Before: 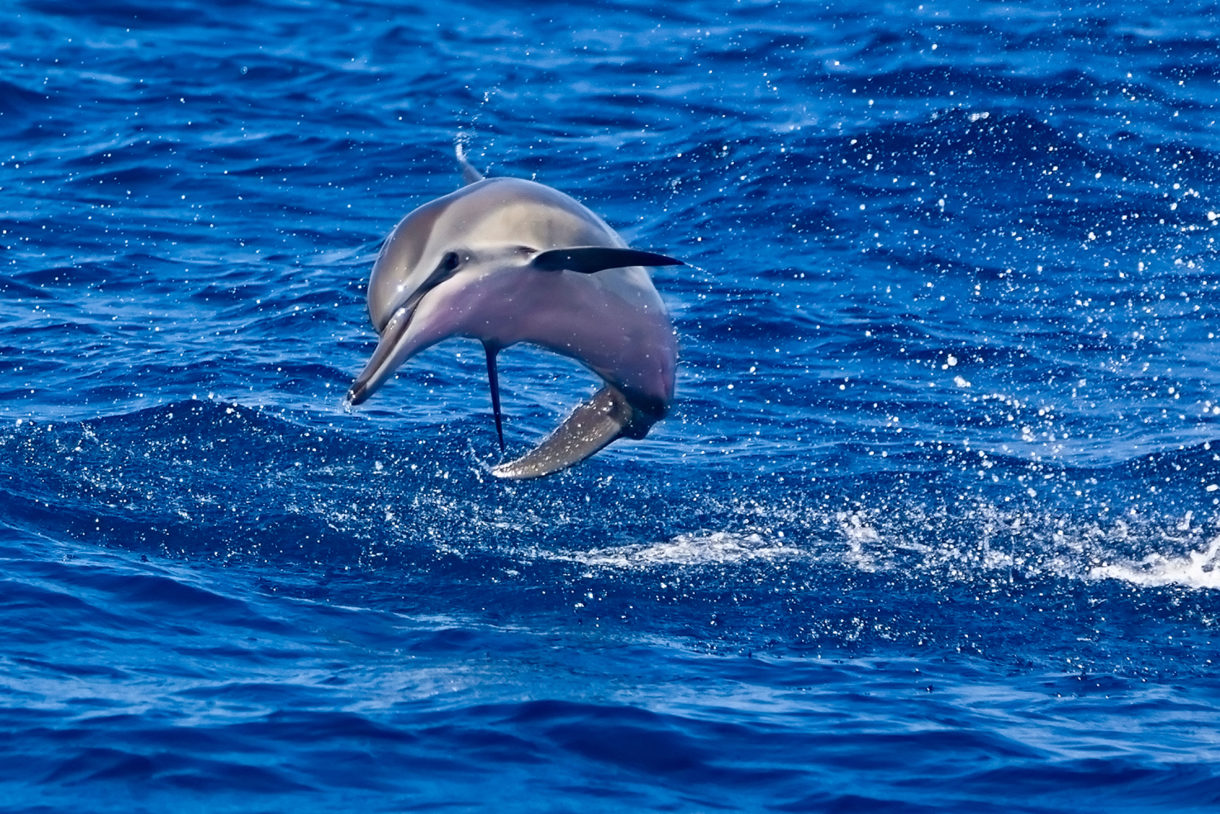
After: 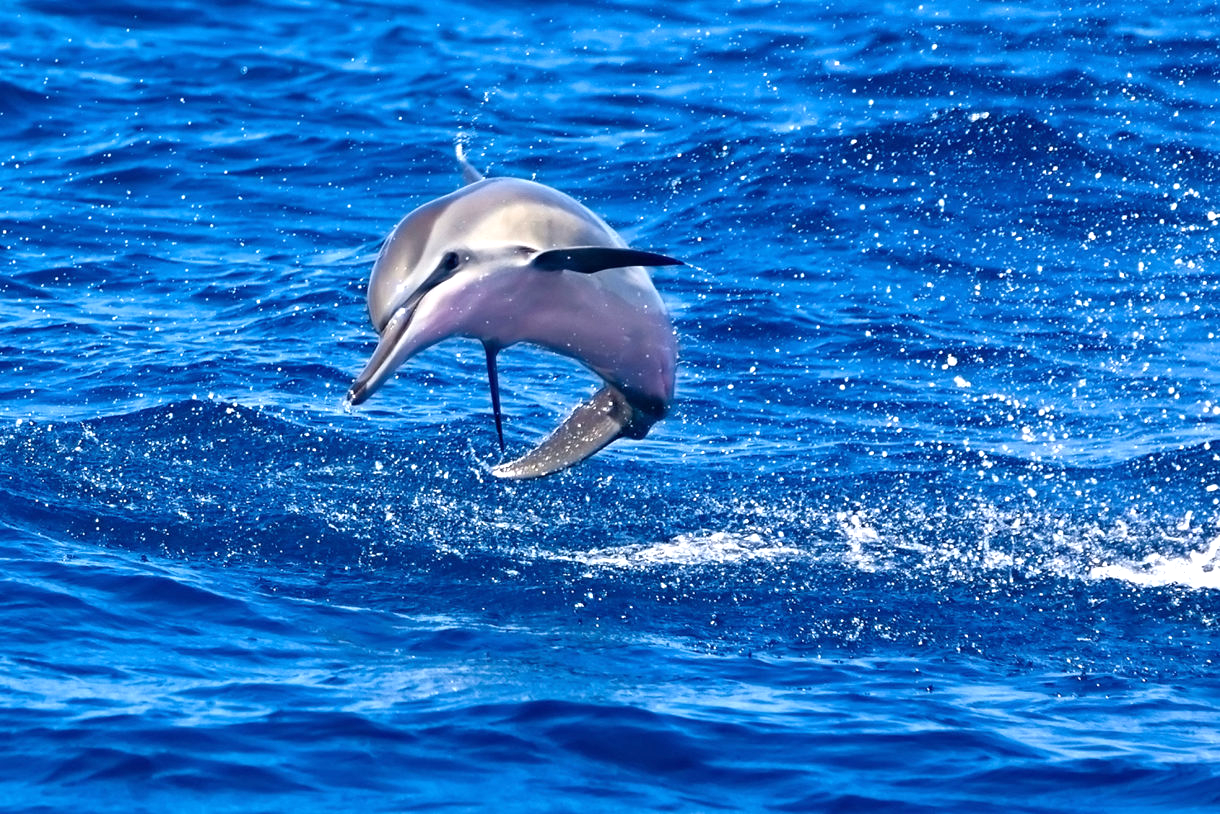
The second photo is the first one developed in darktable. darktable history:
tone equalizer: -8 EV -0.777 EV, -7 EV -0.71 EV, -6 EV -0.625 EV, -5 EV -0.388 EV, -3 EV 0.389 EV, -2 EV 0.6 EV, -1 EV 0.676 EV, +0 EV 0.733 EV
